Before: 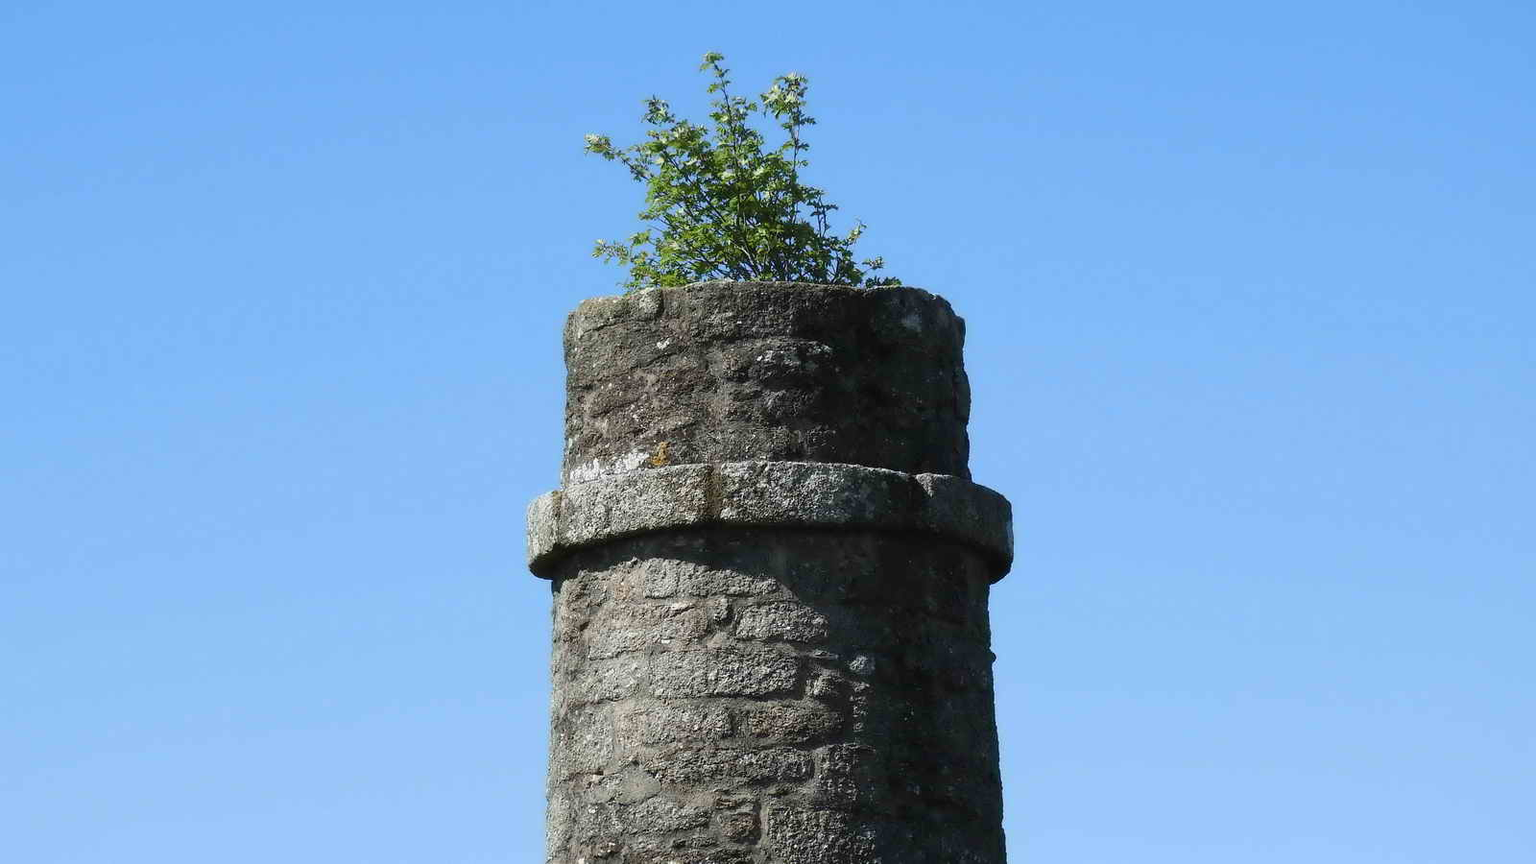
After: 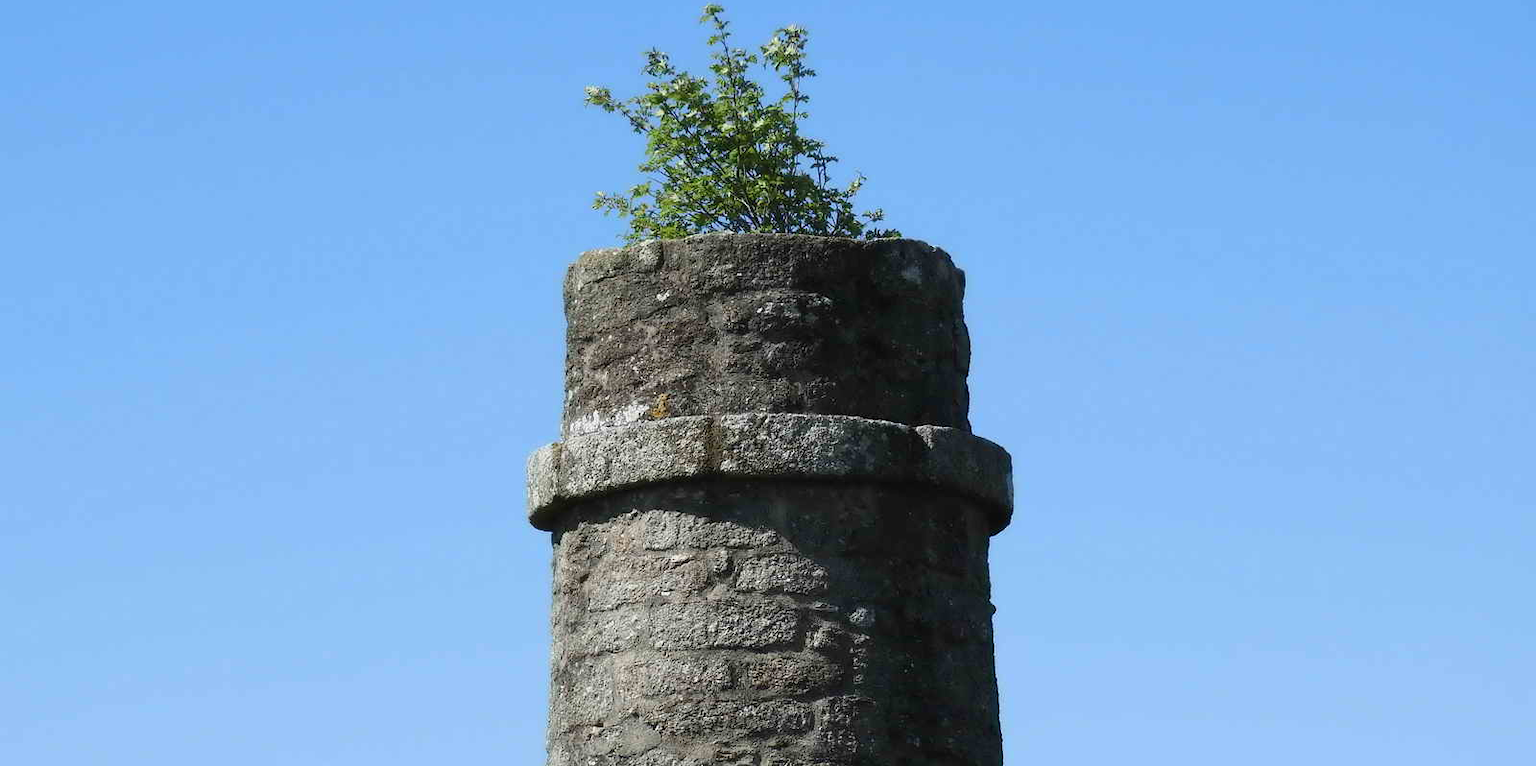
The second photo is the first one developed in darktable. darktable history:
crop and rotate: top 5.592%, bottom 5.647%
